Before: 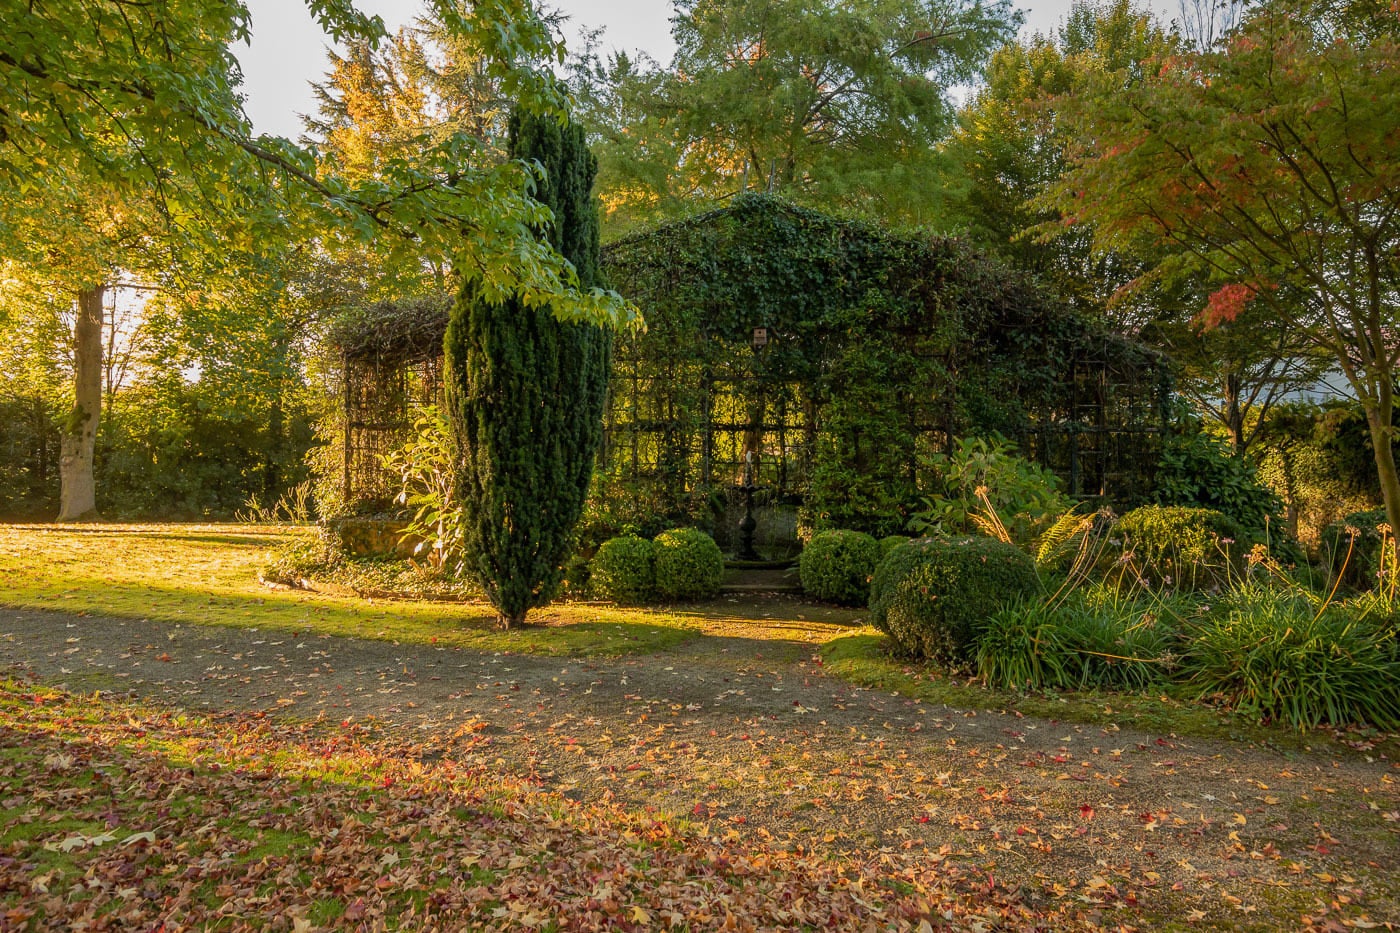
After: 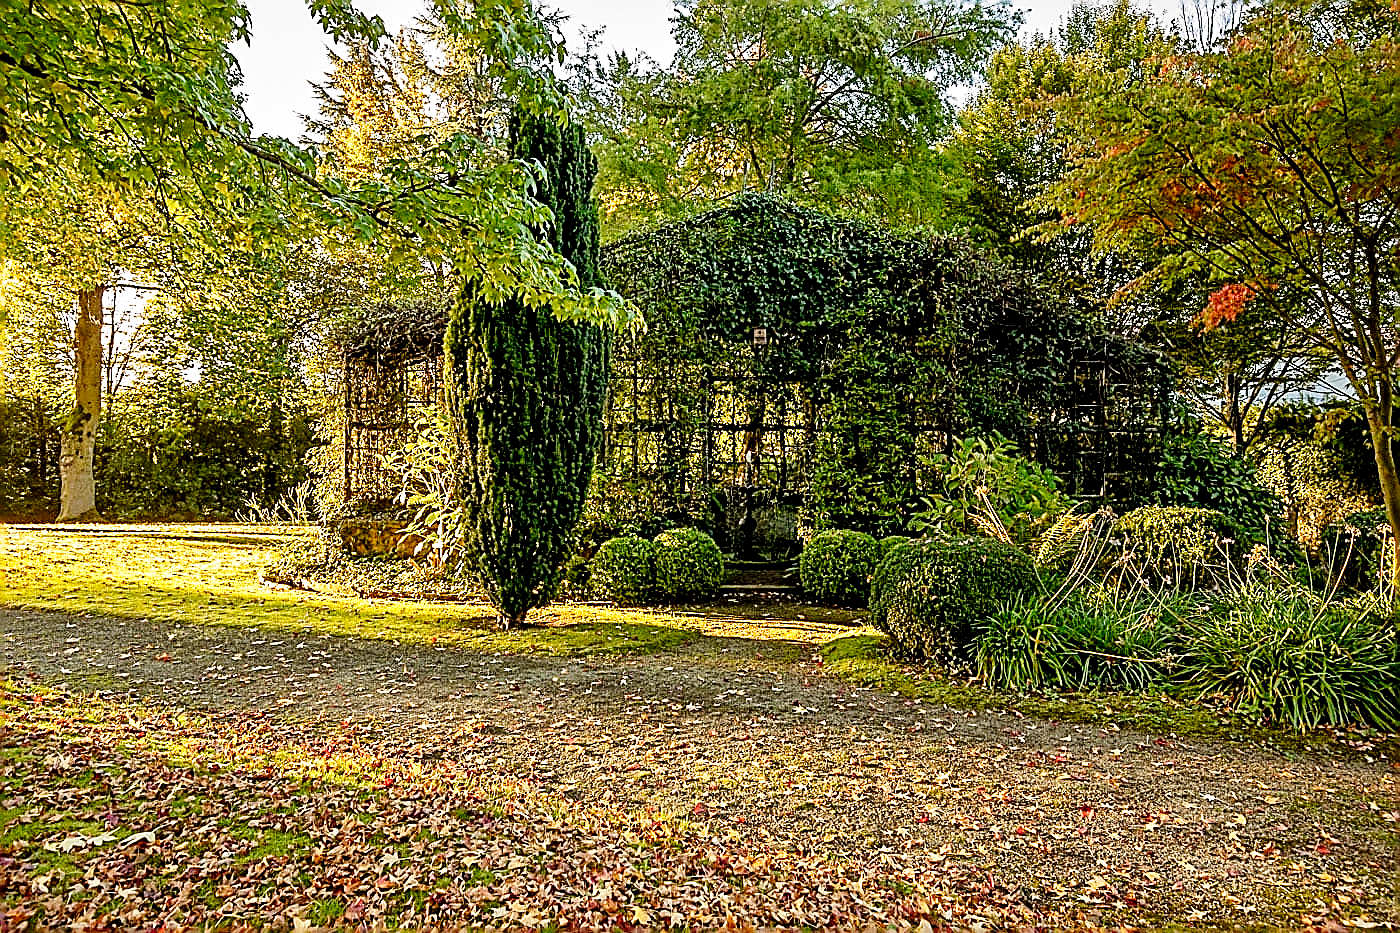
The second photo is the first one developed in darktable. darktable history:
base curve: curves: ch0 [(0, 0) (0.028, 0.03) (0.121, 0.232) (0.46, 0.748) (0.859, 0.968) (1, 1)], preserve colors none
exposure: black level correction 0.01, exposure 0.014 EV, compensate highlight preservation false
local contrast: mode bilateral grid, contrast 20, coarseness 50, detail 179%, midtone range 0.2
sharpen: amount 2
